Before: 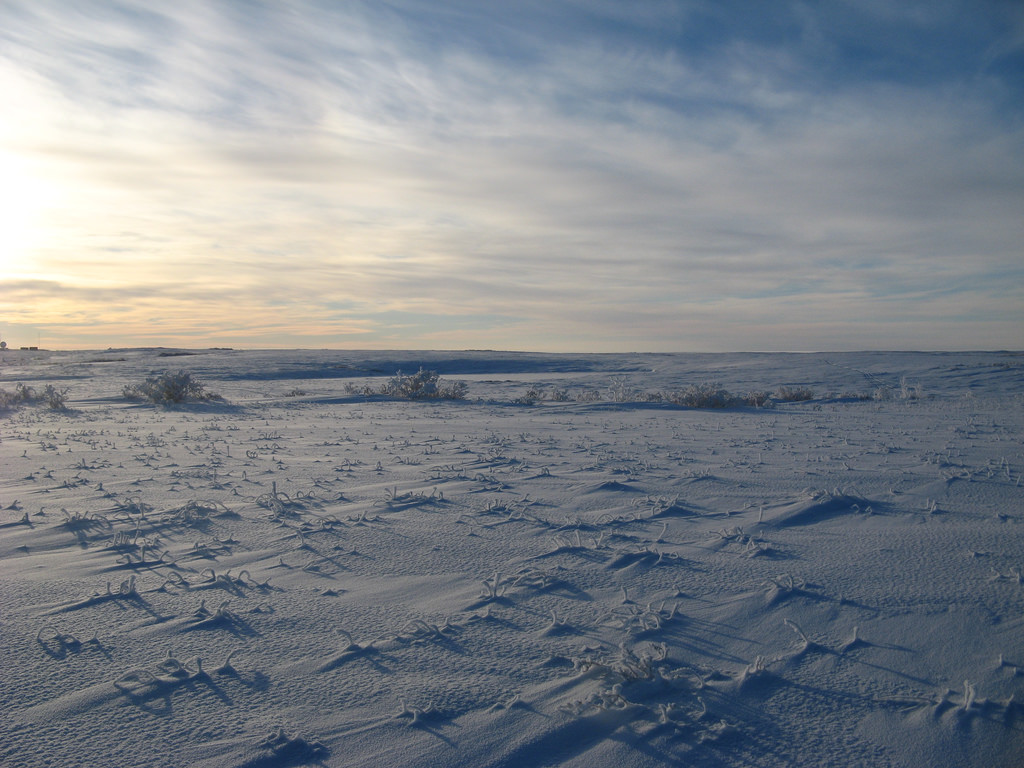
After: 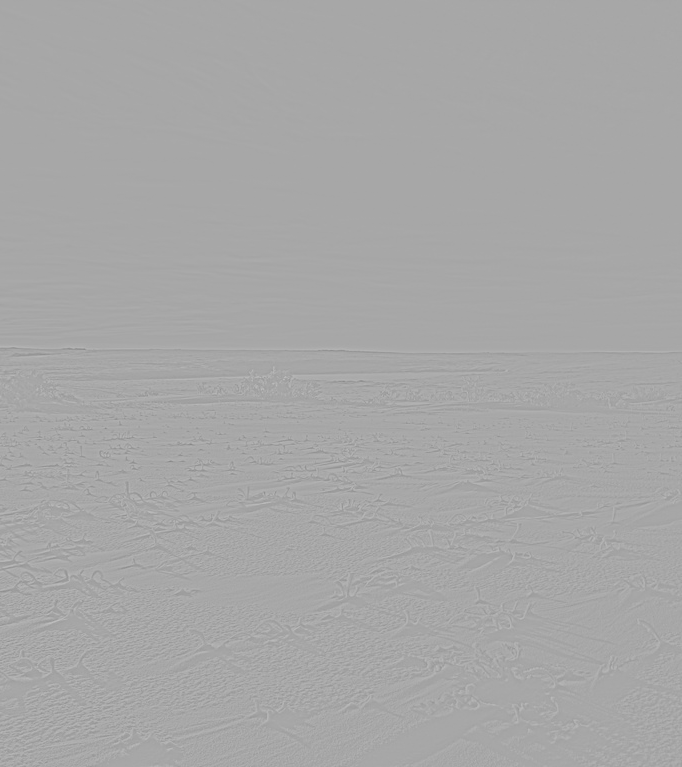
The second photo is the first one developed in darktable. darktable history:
crop and rotate: left 14.385%, right 18.948%
base curve: curves: ch0 [(0, 0) (0.008, 0.007) (0.022, 0.029) (0.048, 0.089) (0.092, 0.197) (0.191, 0.399) (0.275, 0.534) (0.357, 0.65) (0.477, 0.78) (0.542, 0.833) (0.799, 0.973) (1, 1)], preserve colors none
highpass: sharpness 6%, contrast boost 7.63%
